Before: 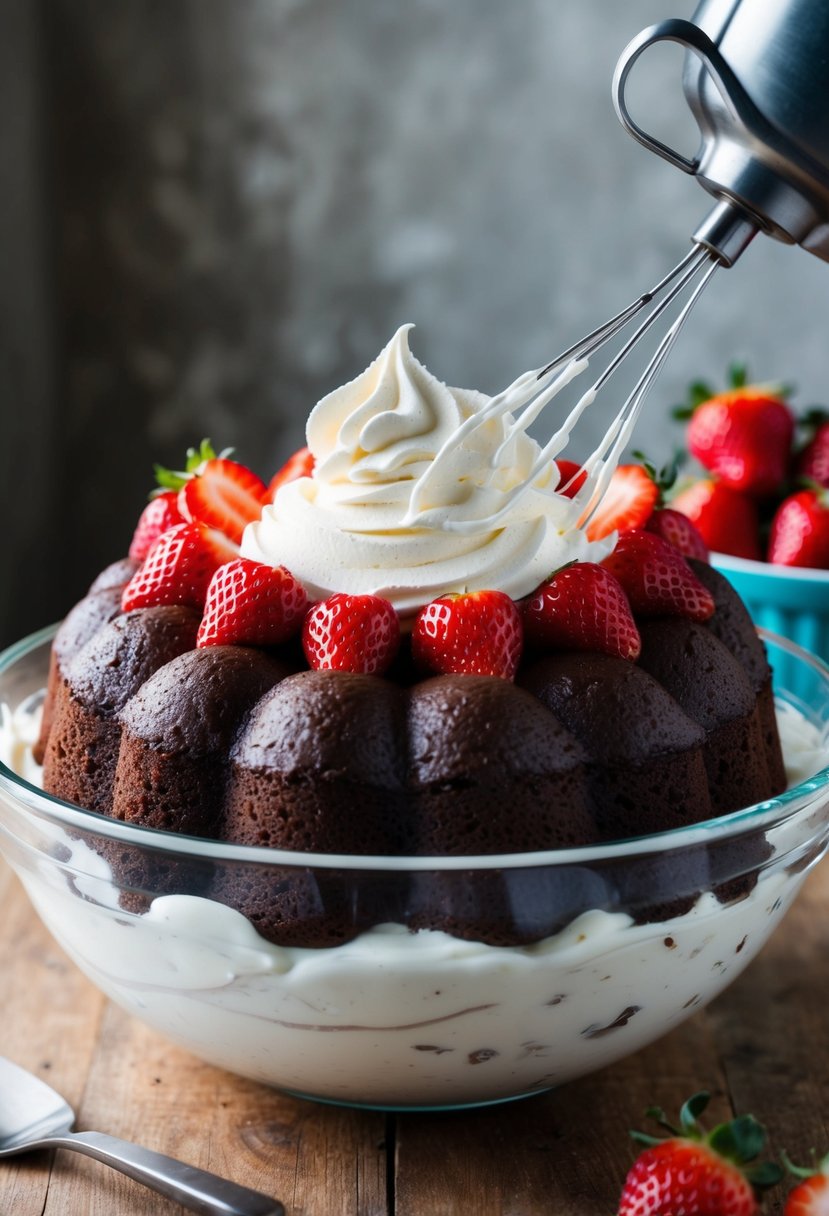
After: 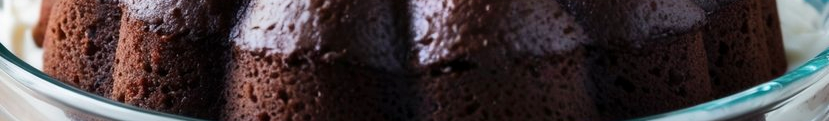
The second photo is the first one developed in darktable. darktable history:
shadows and highlights: soften with gaussian
crop and rotate: top 59.084%, bottom 30.916%
exposure: black level correction 0.001, compensate highlight preservation false
